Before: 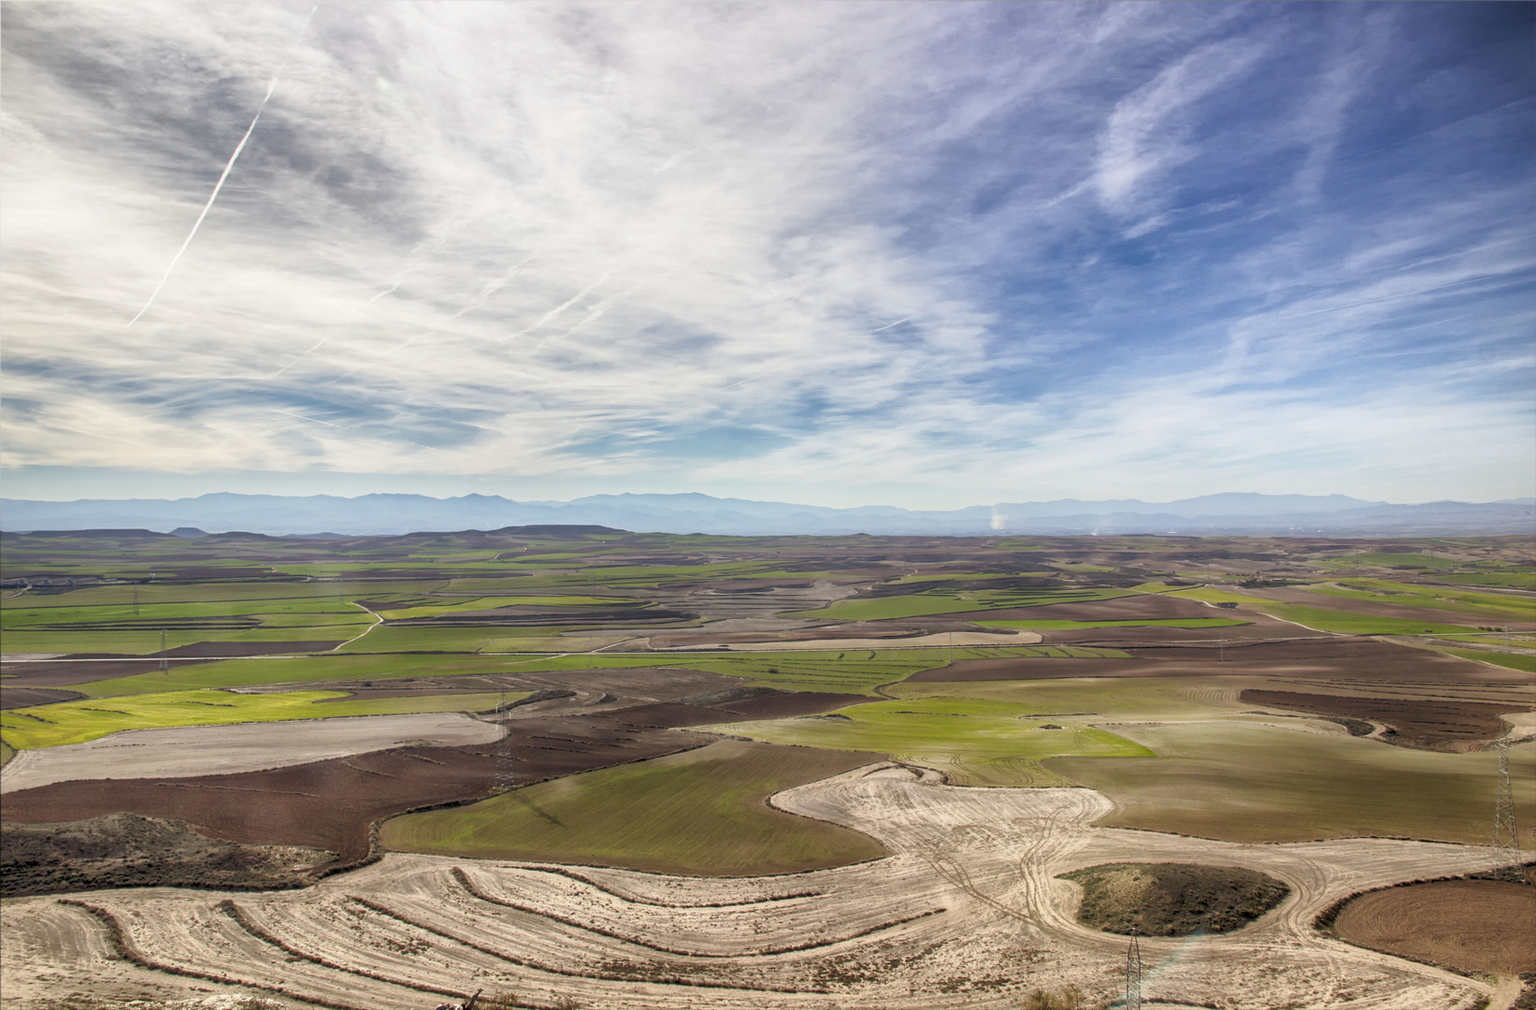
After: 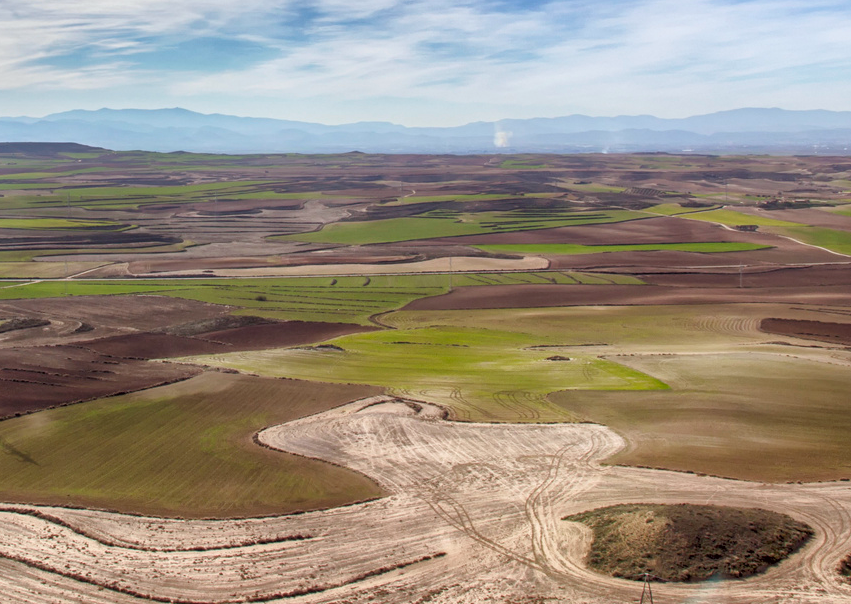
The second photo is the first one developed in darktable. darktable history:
color calibration: illuminant as shot in camera, x 0.358, y 0.373, temperature 4628.91 K
color correction: highlights a* -0.95, highlights b* 4.5, shadows a* 3.55
crop: left 34.479%, top 38.822%, right 13.718%, bottom 5.172%
